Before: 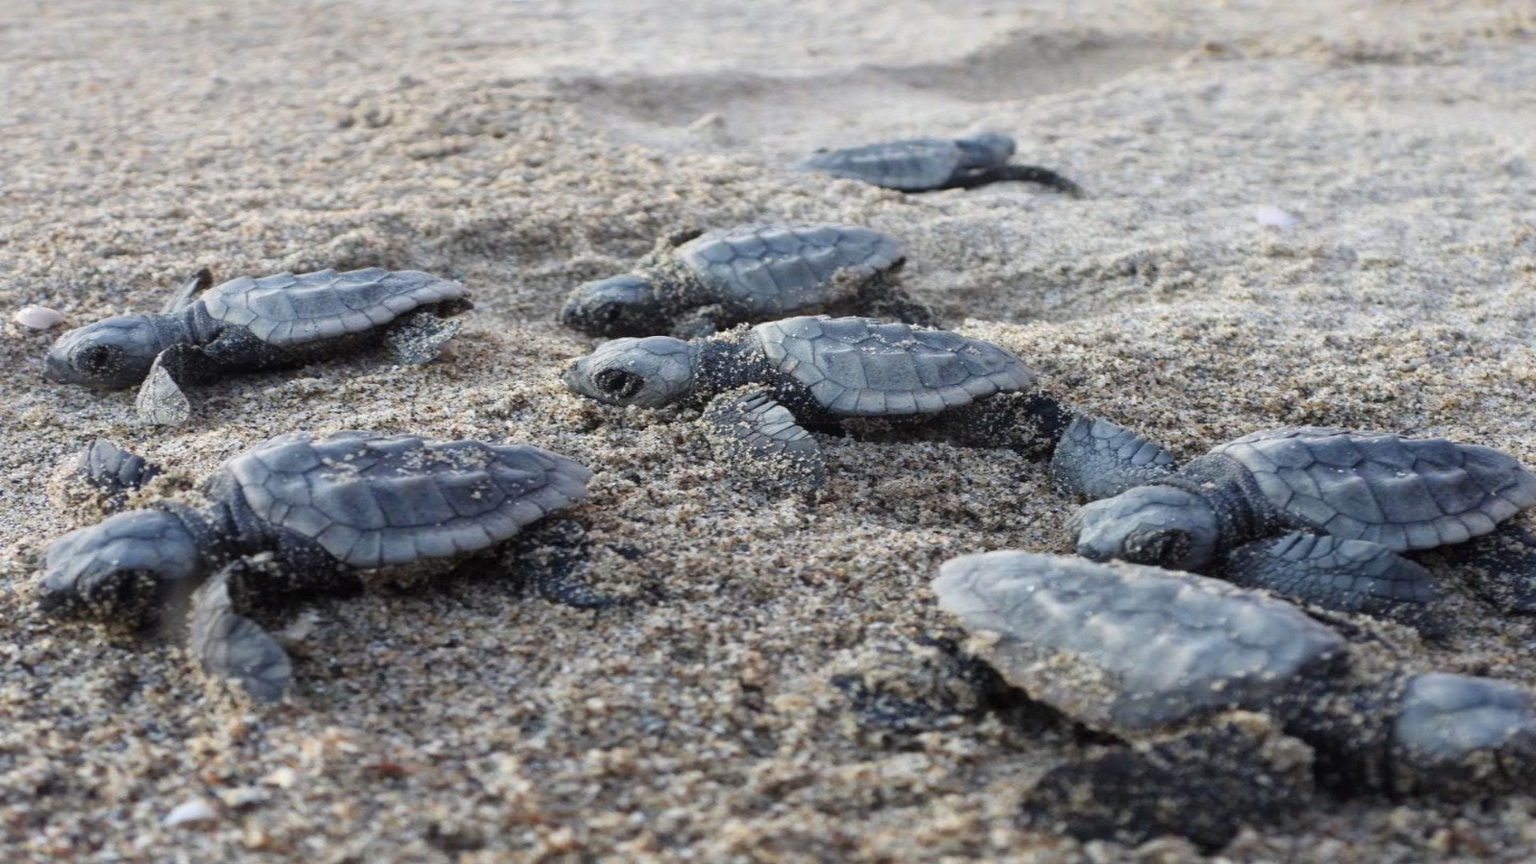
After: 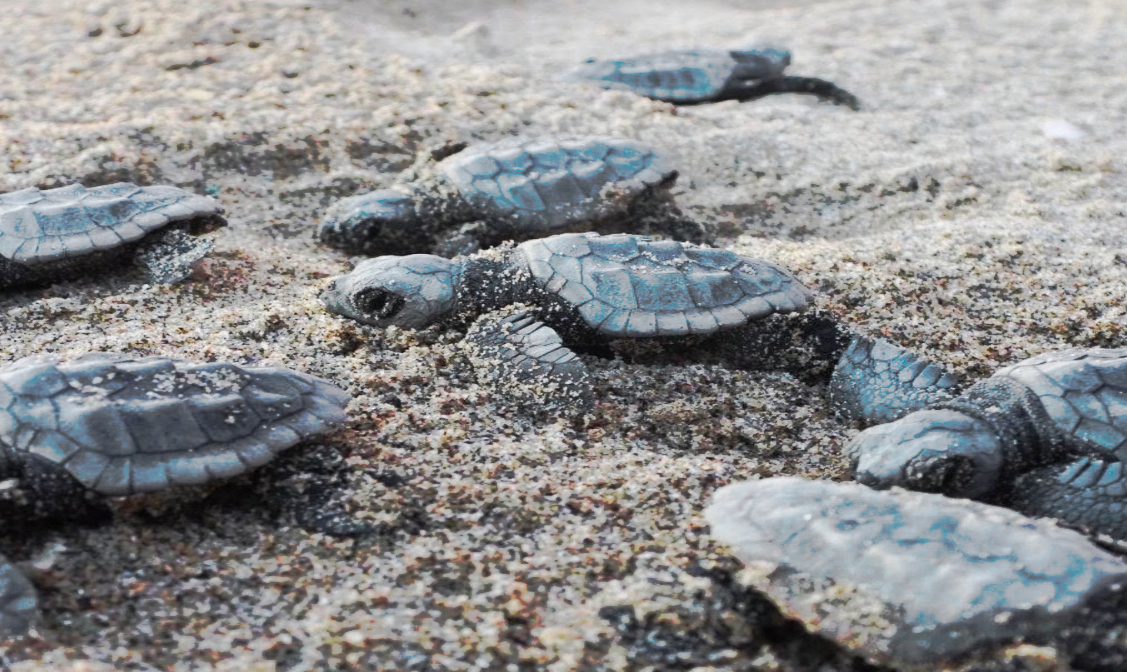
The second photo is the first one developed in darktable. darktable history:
crop and rotate: left 16.65%, top 10.702%, right 12.862%, bottom 14.572%
color zones: curves: ch0 [(0, 0.533) (0.126, 0.533) (0.234, 0.533) (0.368, 0.357) (0.5, 0.5) (0.625, 0.5) (0.74, 0.637) (0.875, 0.5)]; ch1 [(0.004, 0.708) (0.129, 0.662) (0.25, 0.5) (0.375, 0.331) (0.496, 0.396) (0.625, 0.649) (0.739, 0.26) (0.875, 0.5) (1, 0.478)]; ch2 [(0, 0.409) (0.132, 0.403) (0.236, 0.558) (0.379, 0.448) (0.5, 0.5) (0.625, 0.5) (0.691, 0.39) (0.875, 0.5)]
tone curve: curves: ch0 [(0, 0) (0.003, 0.003) (0.011, 0.011) (0.025, 0.024) (0.044, 0.043) (0.069, 0.067) (0.1, 0.096) (0.136, 0.131) (0.177, 0.171) (0.224, 0.217) (0.277, 0.267) (0.335, 0.324) (0.399, 0.385) (0.468, 0.452) (0.543, 0.632) (0.623, 0.697) (0.709, 0.766) (0.801, 0.839) (0.898, 0.917) (1, 1)], preserve colors none
